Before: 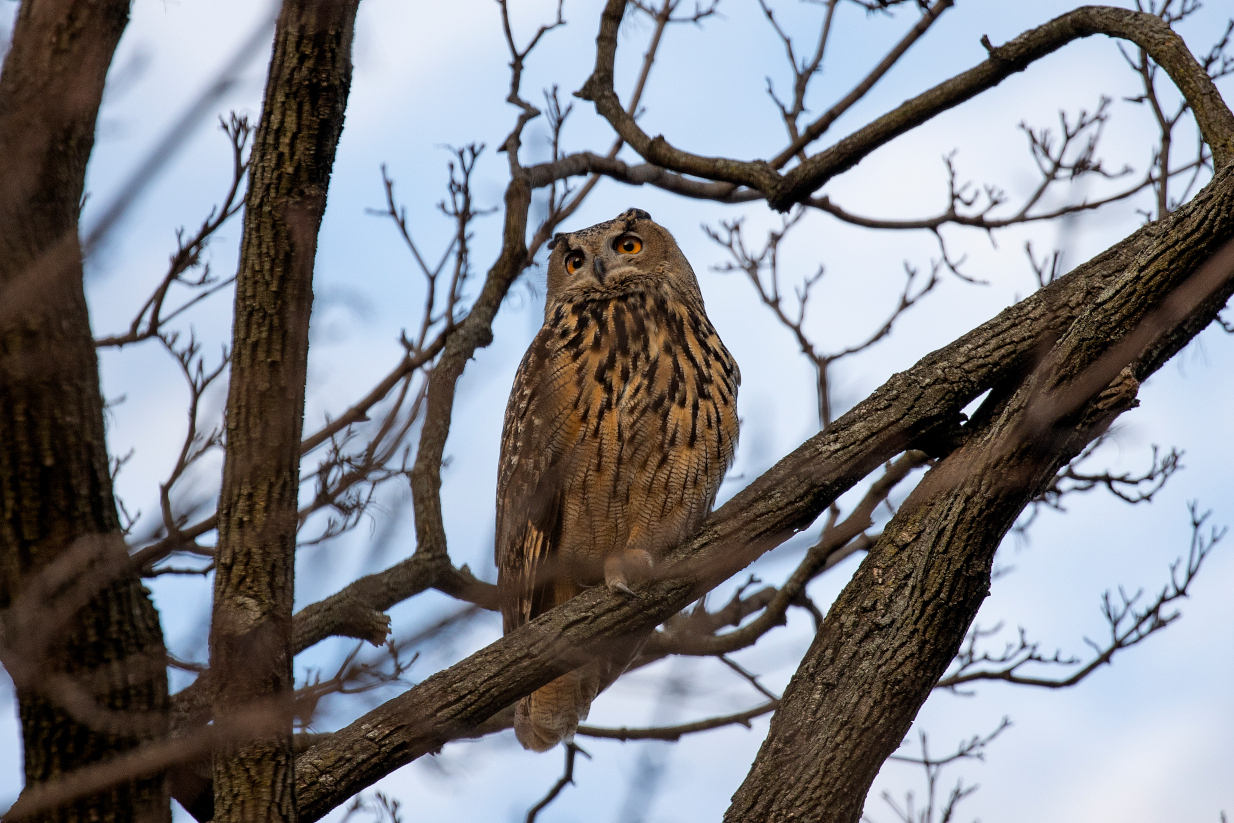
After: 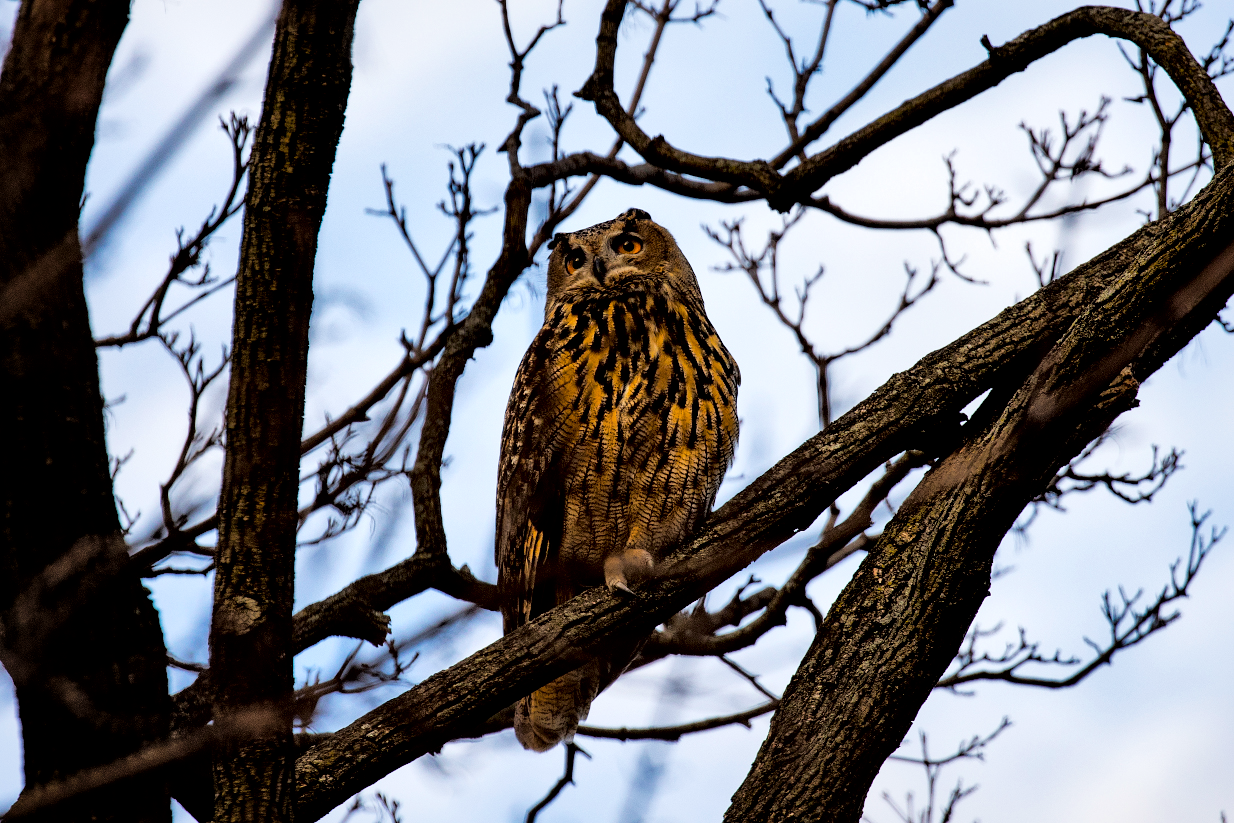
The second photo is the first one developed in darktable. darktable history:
color balance rgb: power › chroma 0.318%, power › hue 22.4°, linear chroma grading › global chroma 14.646%, perceptual saturation grading › global saturation 19.795%, perceptual brilliance grading › global brilliance 14.979%, perceptual brilliance grading › shadows -34.487%, global vibrance 20%
local contrast: mode bilateral grid, contrast 43, coarseness 70, detail 214%, midtone range 0.2
filmic rgb: black relative exposure -5.11 EV, white relative exposure 3.95 EV, hardness 2.87, contrast 1.301, highlights saturation mix -31.29%
color correction: highlights b* -0.034, saturation 1.13
